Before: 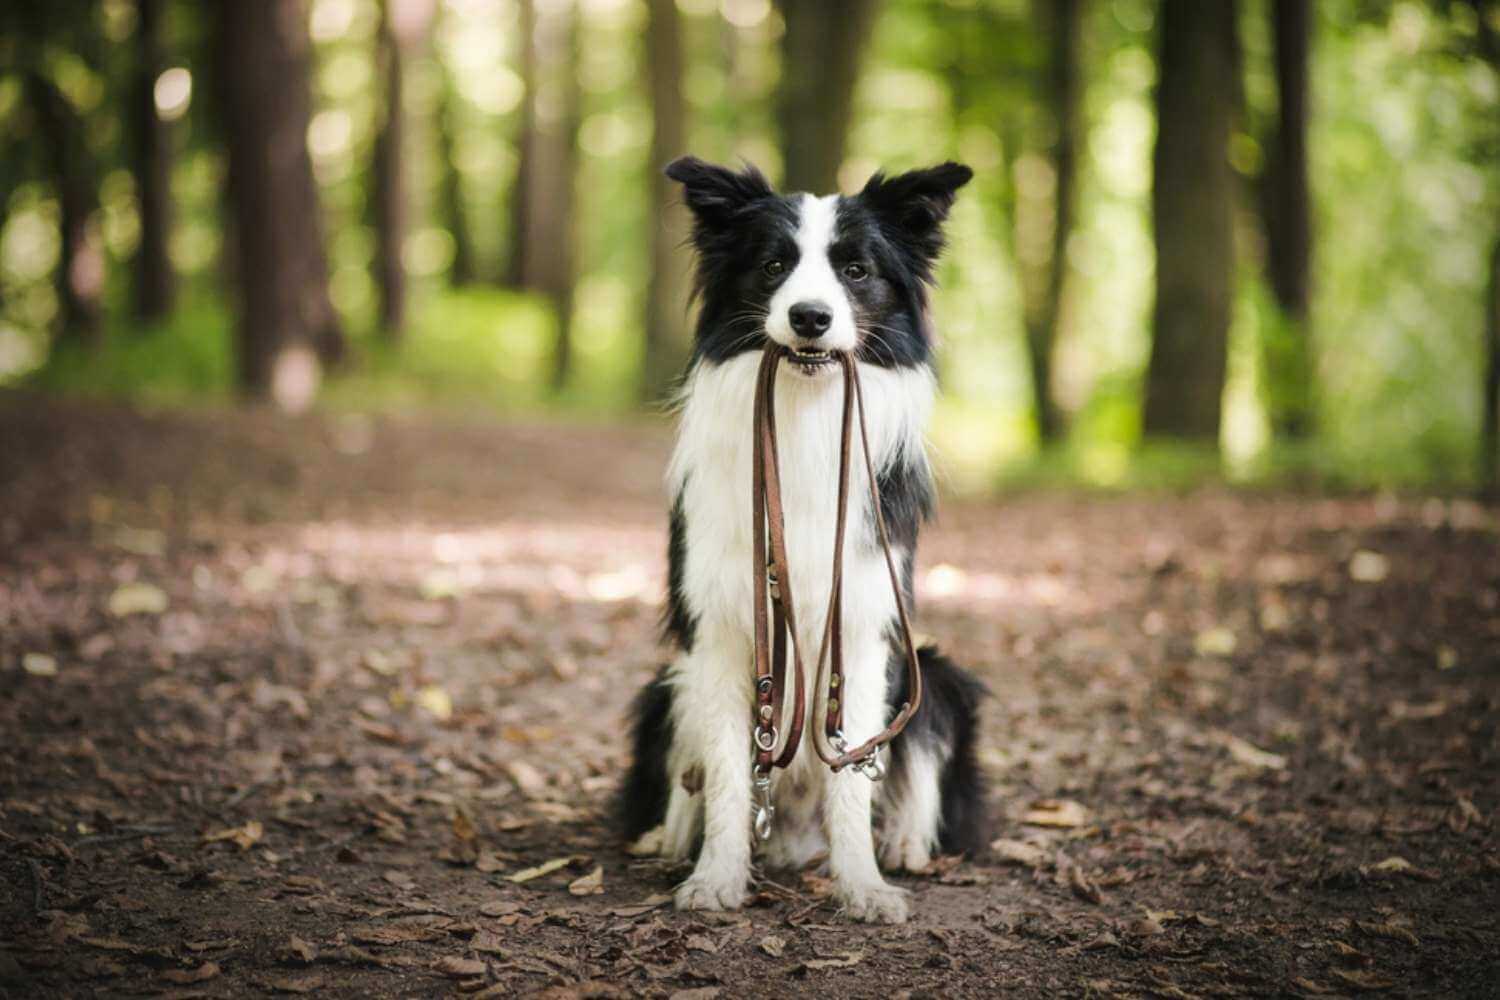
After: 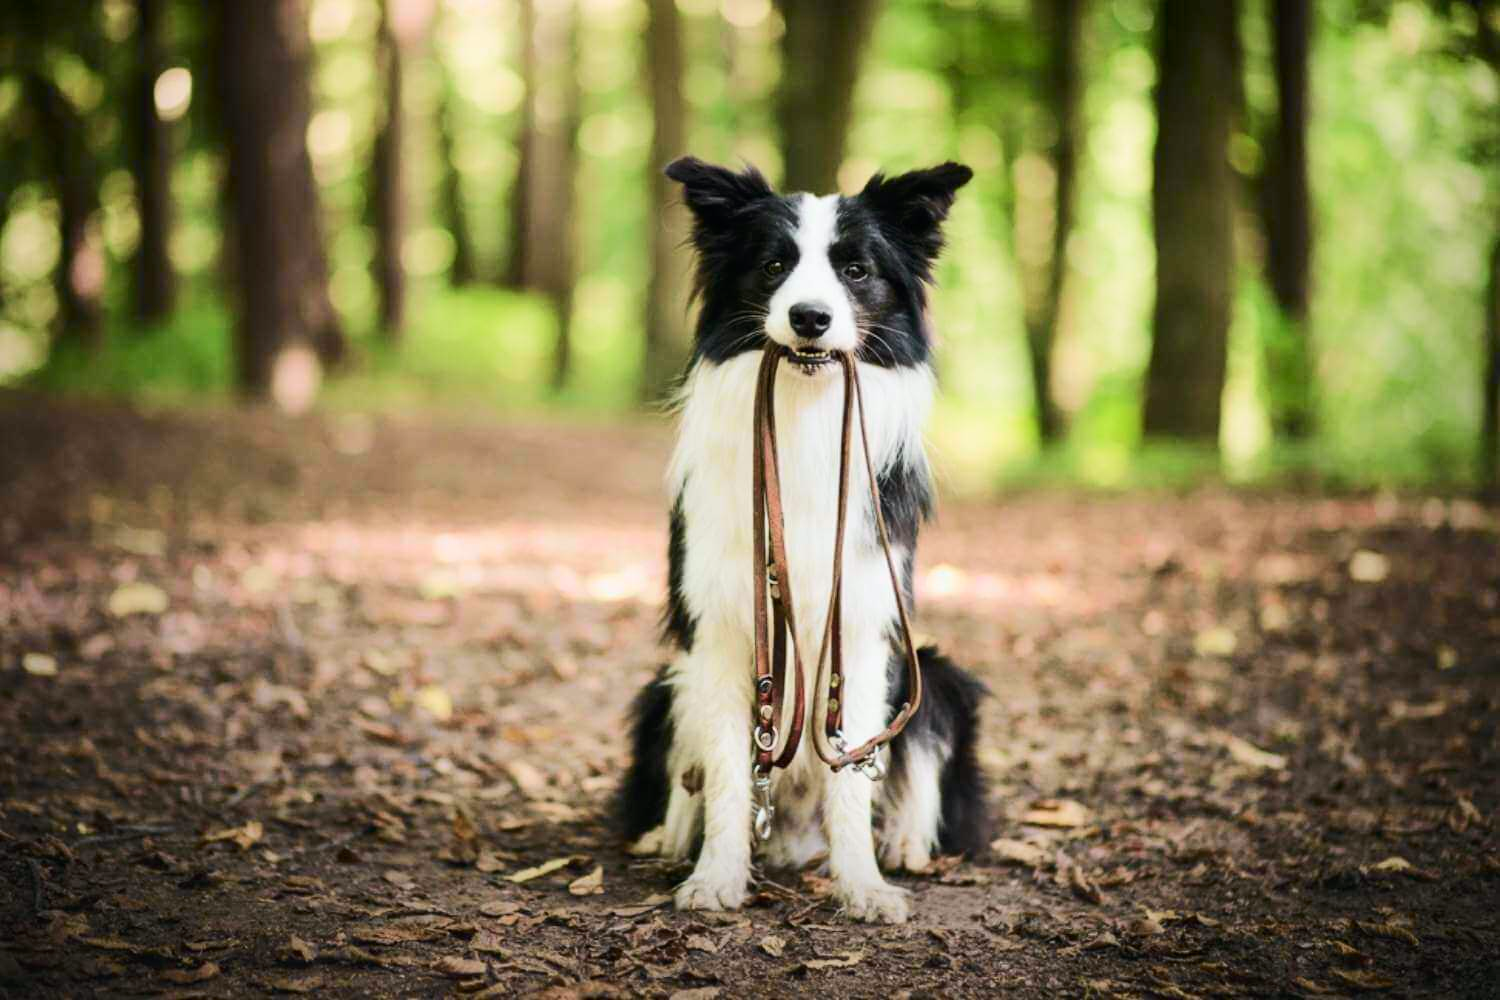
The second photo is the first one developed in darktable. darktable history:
tone curve: curves: ch0 [(0, 0) (0.051, 0.03) (0.096, 0.071) (0.251, 0.234) (0.461, 0.515) (0.605, 0.692) (0.761, 0.824) (0.881, 0.907) (1, 0.984)]; ch1 [(0, 0) (0.1, 0.038) (0.318, 0.243) (0.399, 0.351) (0.478, 0.469) (0.499, 0.499) (0.534, 0.541) (0.567, 0.592) (0.601, 0.629) (0.666, 0.7) (1, 1)]; ch2 [(0, 0) (0.453, 0.45) (0.479, 0.483) (0.504, 0.499) (0.52, 0.519) (0.541, 0.559) (0.601, 0.622) (0.824, 0.815) (1, 1)], color space Lab, independent channels, preserve colors none
